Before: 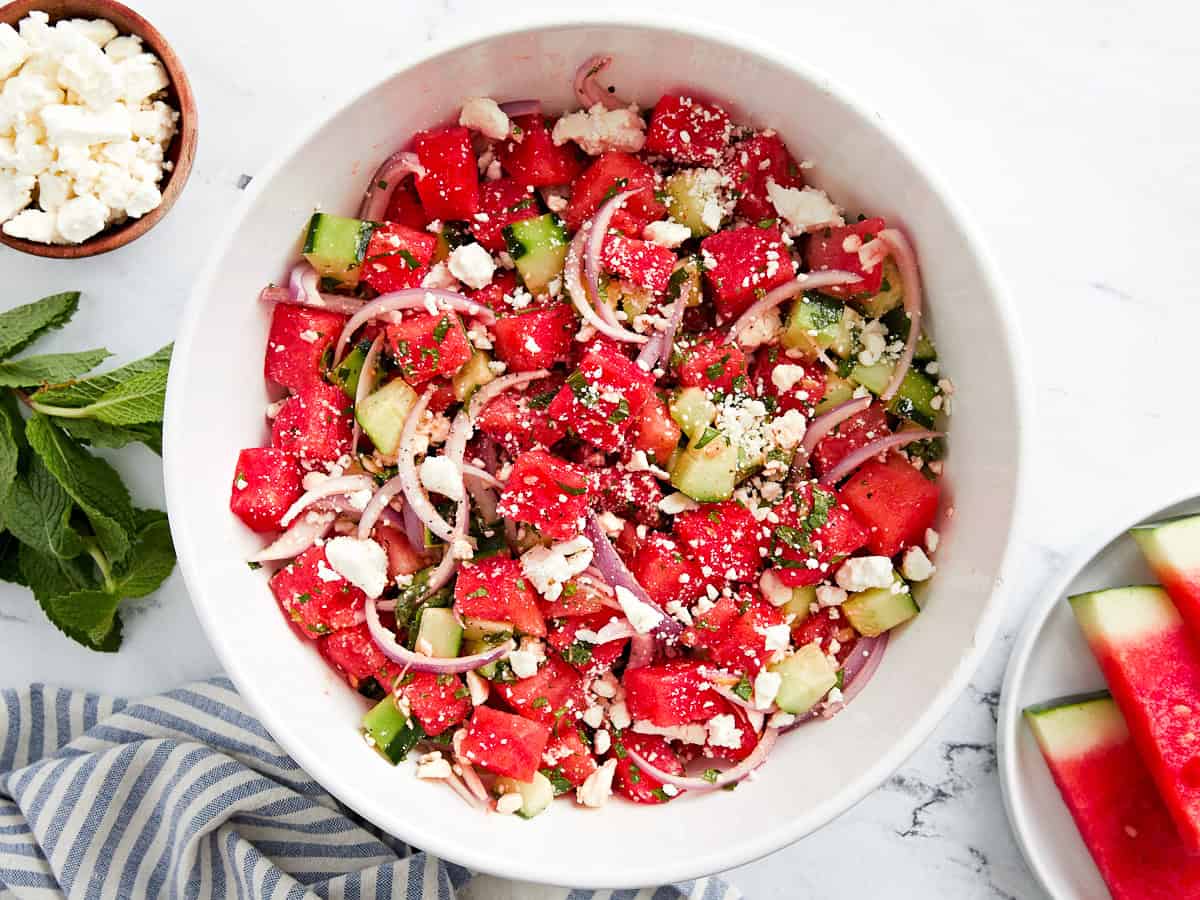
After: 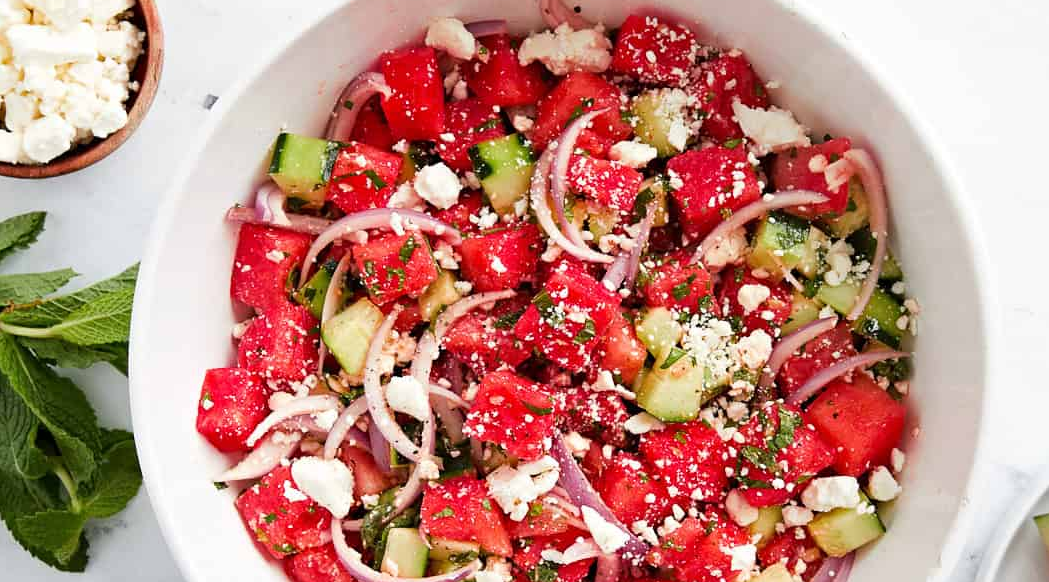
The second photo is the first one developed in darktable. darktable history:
crop: left 2.892%, top 8.901%, right 9.664%, bottom 26.413%
